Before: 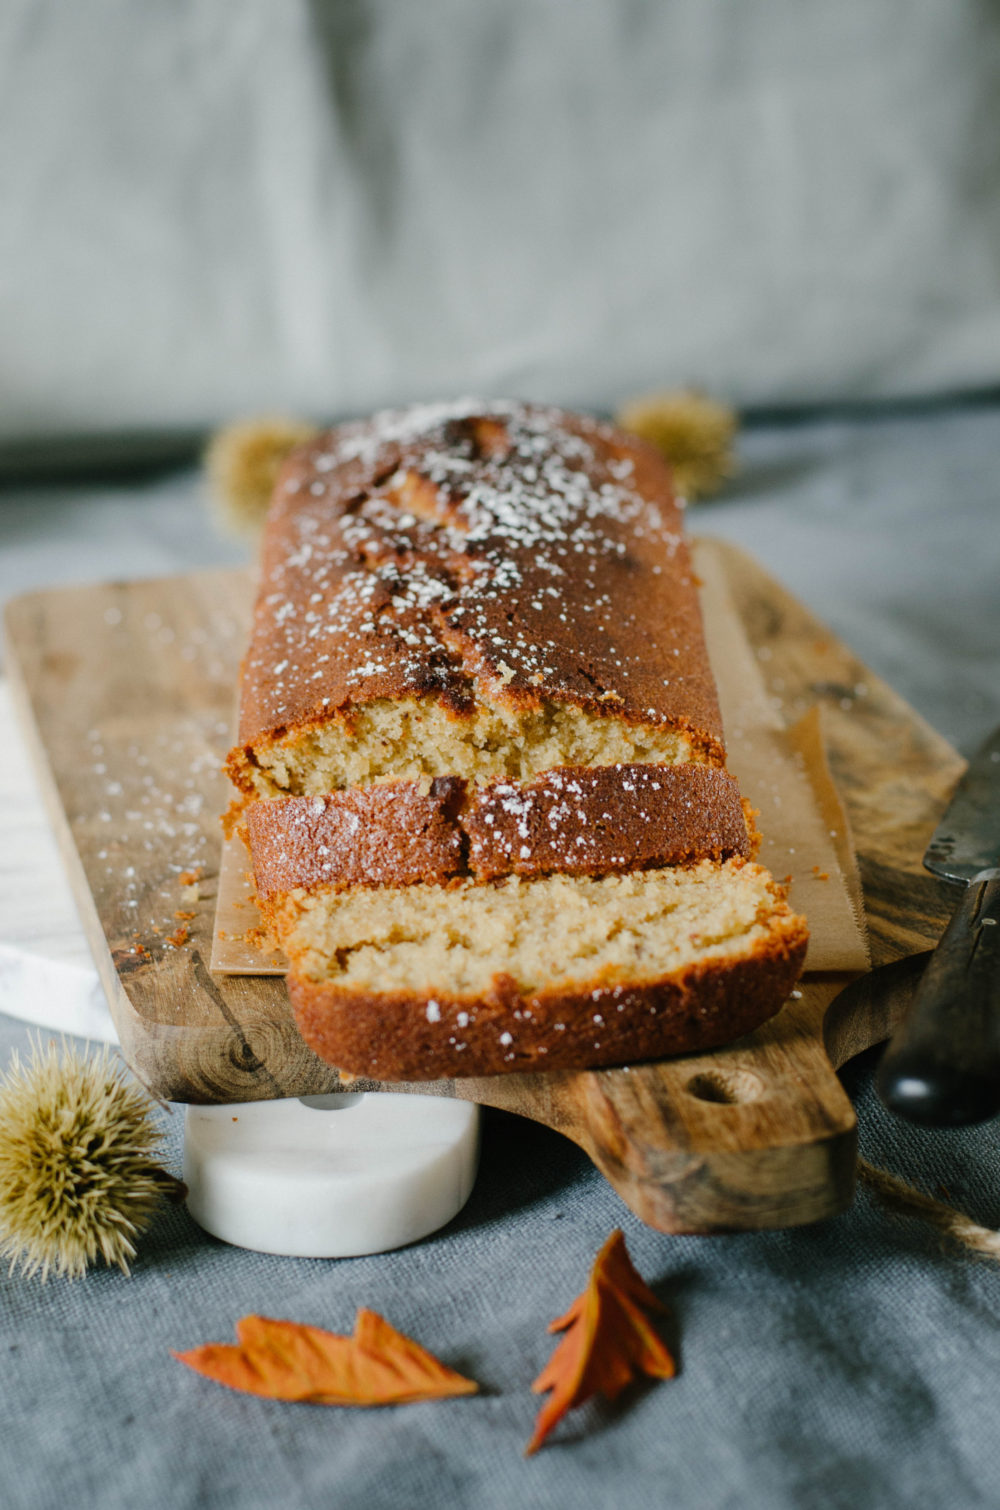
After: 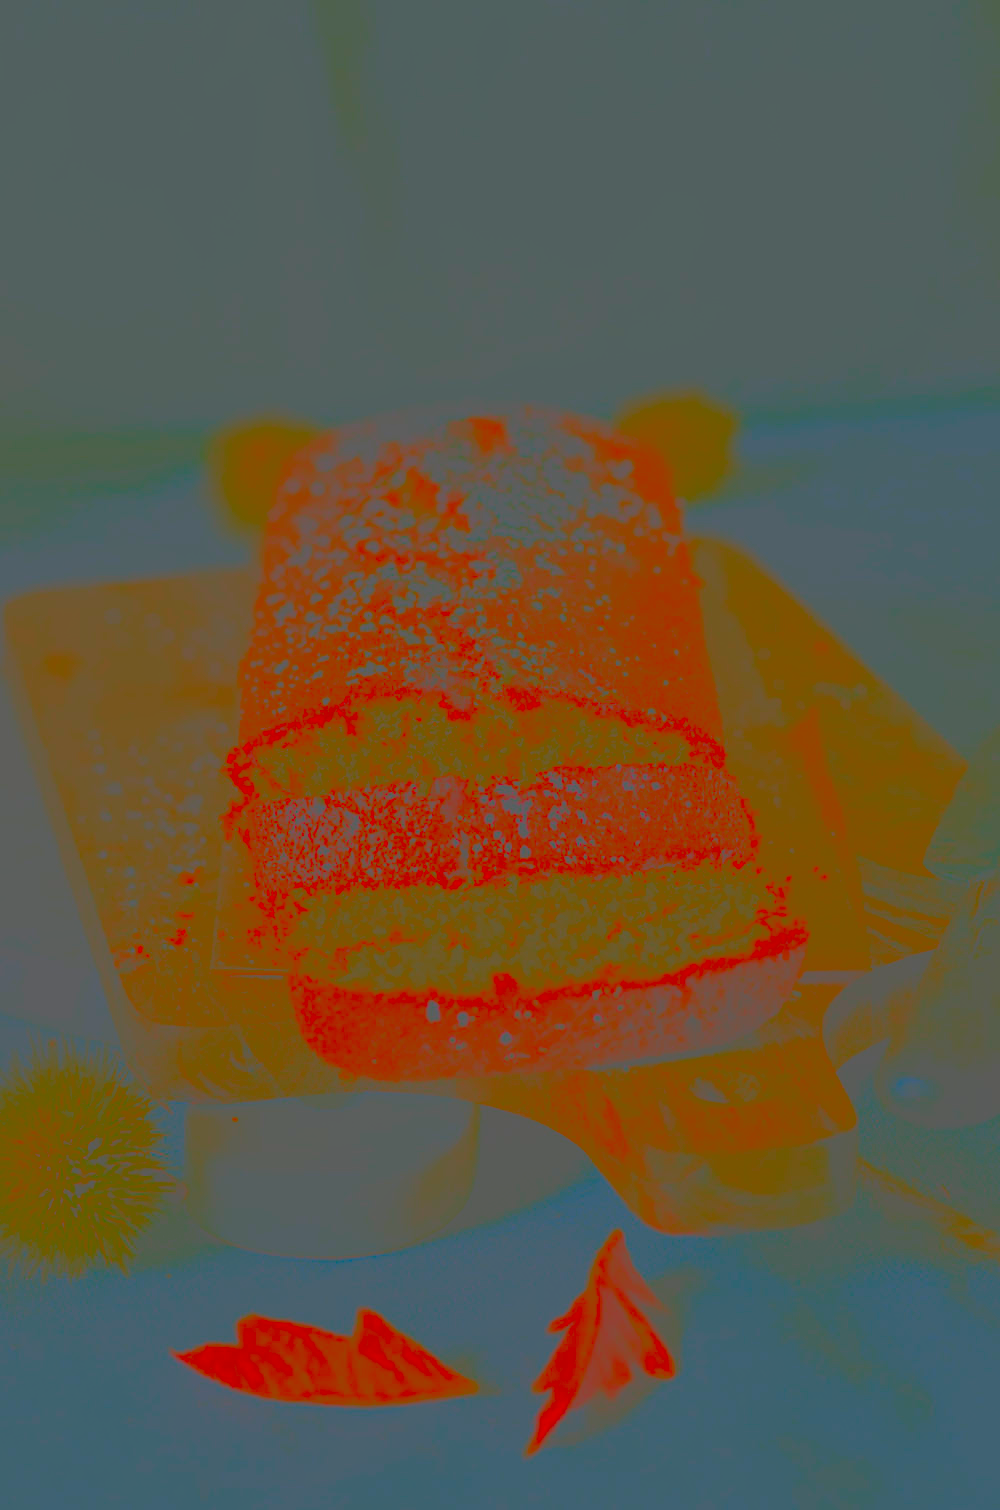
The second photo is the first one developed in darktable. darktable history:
exposure: exposure 0.197 EV, compensate highlight preservation false
contrast brightness saturation: contrast -0.986, brightness -0.174, saturation 0.76
